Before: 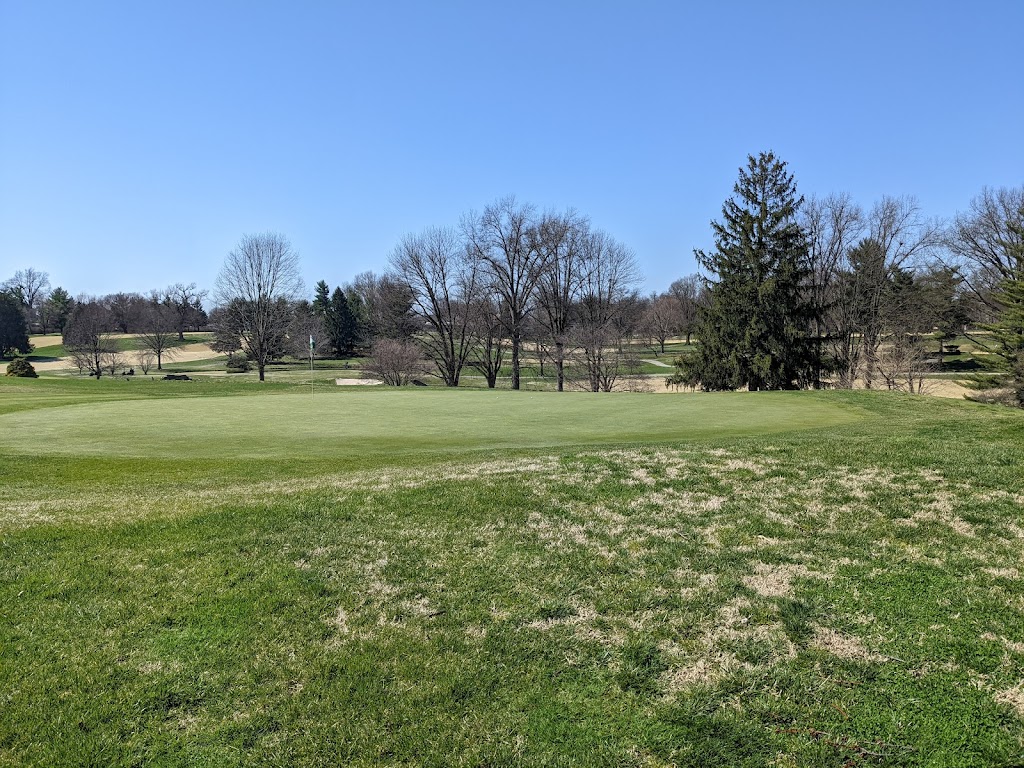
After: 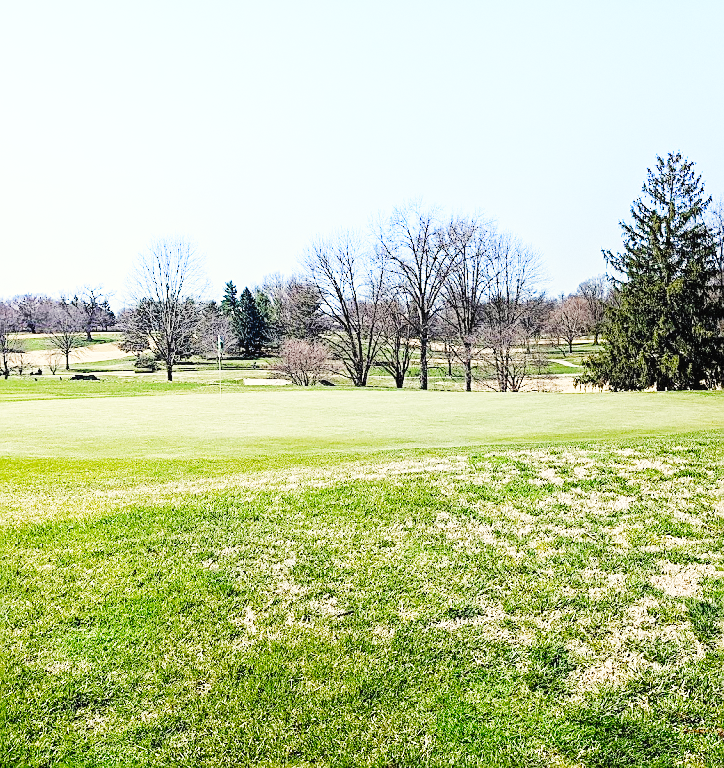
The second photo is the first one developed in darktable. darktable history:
crop and rotate: left 9.061%, right 20.142%
color correction: highlights b* 3
base curve: curves: ch0 [(0, 0.003) (0.001, 0.002) (0.006, 0.004) (0.02, 0.022) (0.048, 0.086) (0.094, 0.234) (0.162, 0.431) (0.258, 0.629) (0.385, 0.8) (0.548, 0.918) (0.751, 0.988) (1, 1)], preserve colors none
sharpen: on, module defaults
shadows and highlights: highlights 70.7, soften with gaussian
grain: on, module defaults
color balance rgb: perceptual saturation grading › global saturation 20%, perceptual saturation grading › highlights -50%, perceptual saturation grading › shadows 30%
